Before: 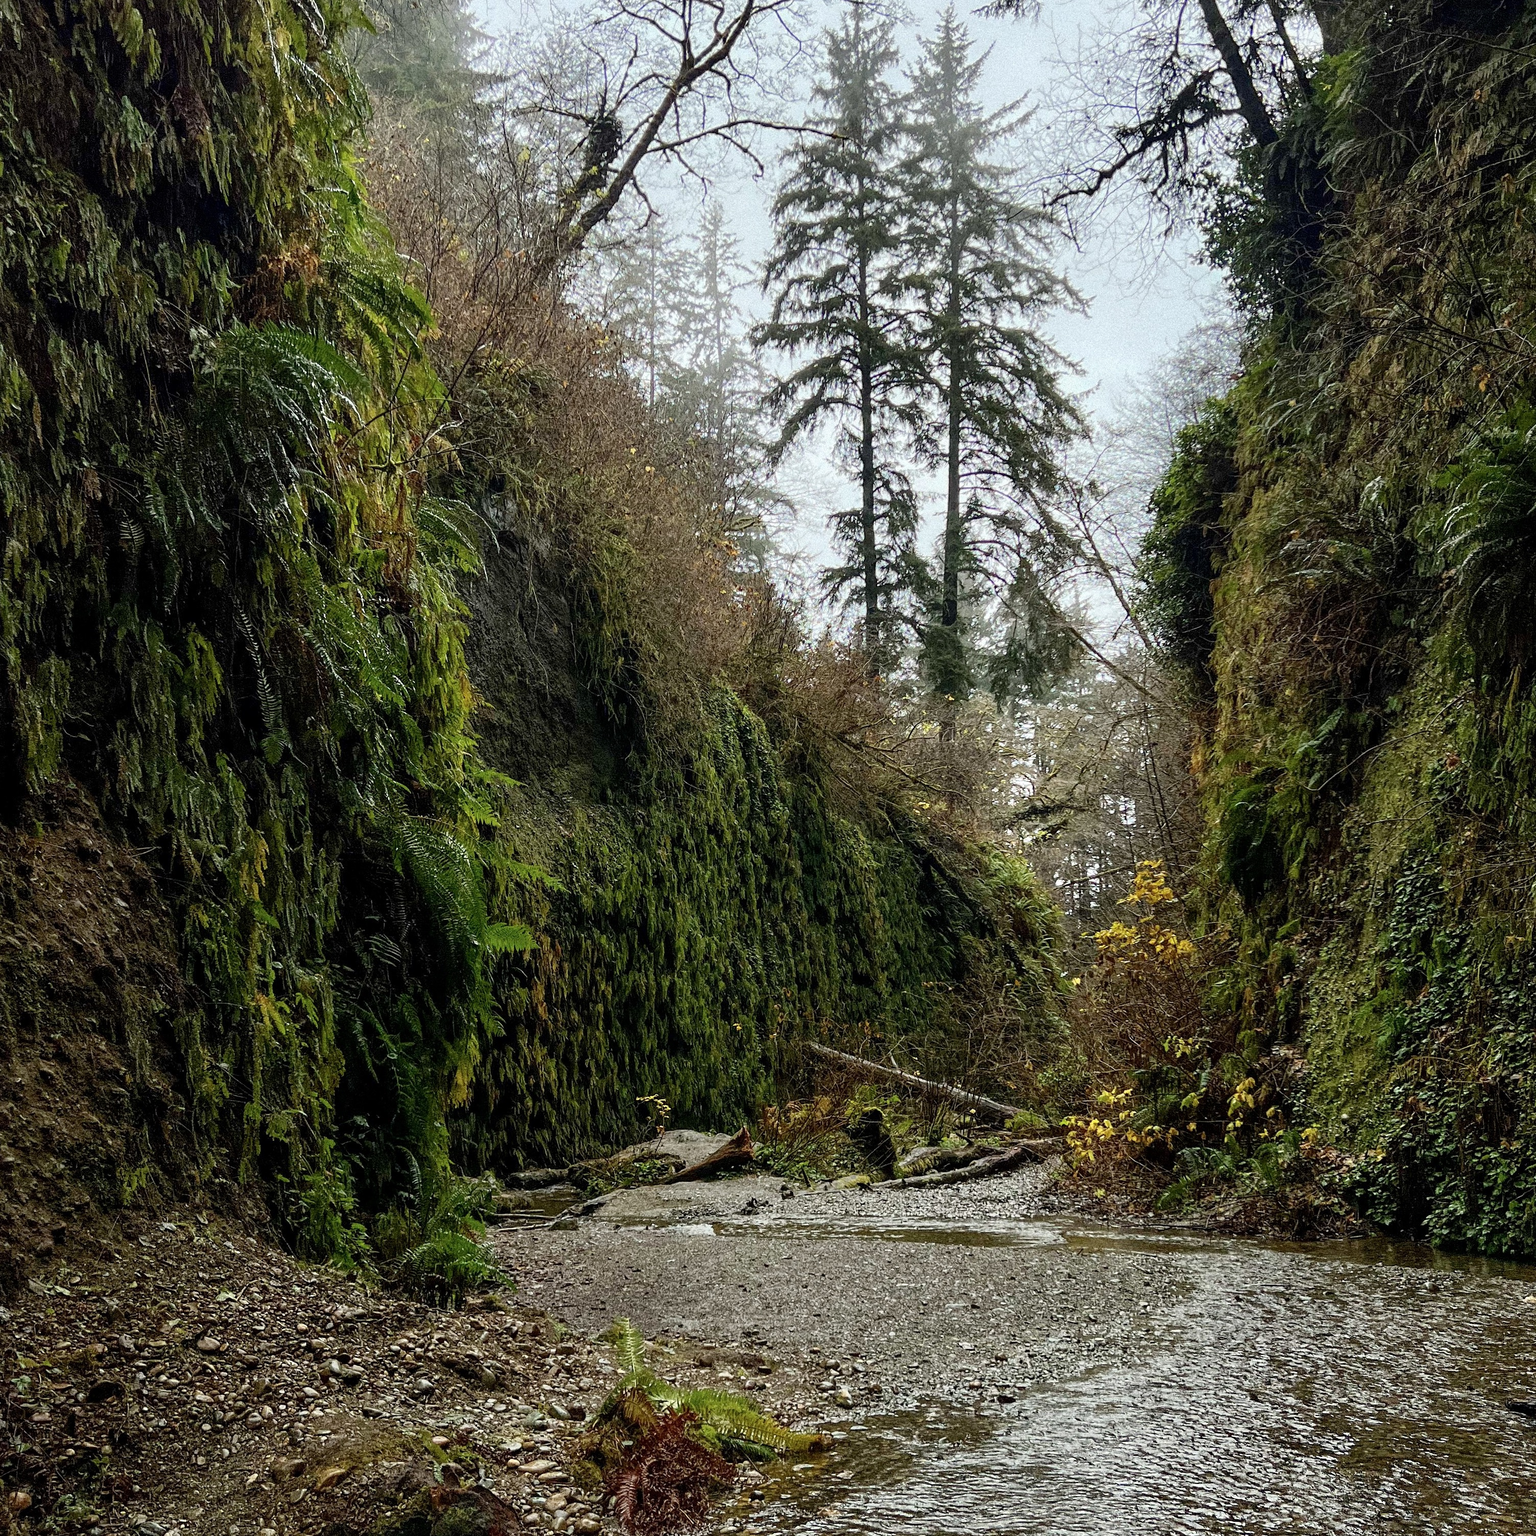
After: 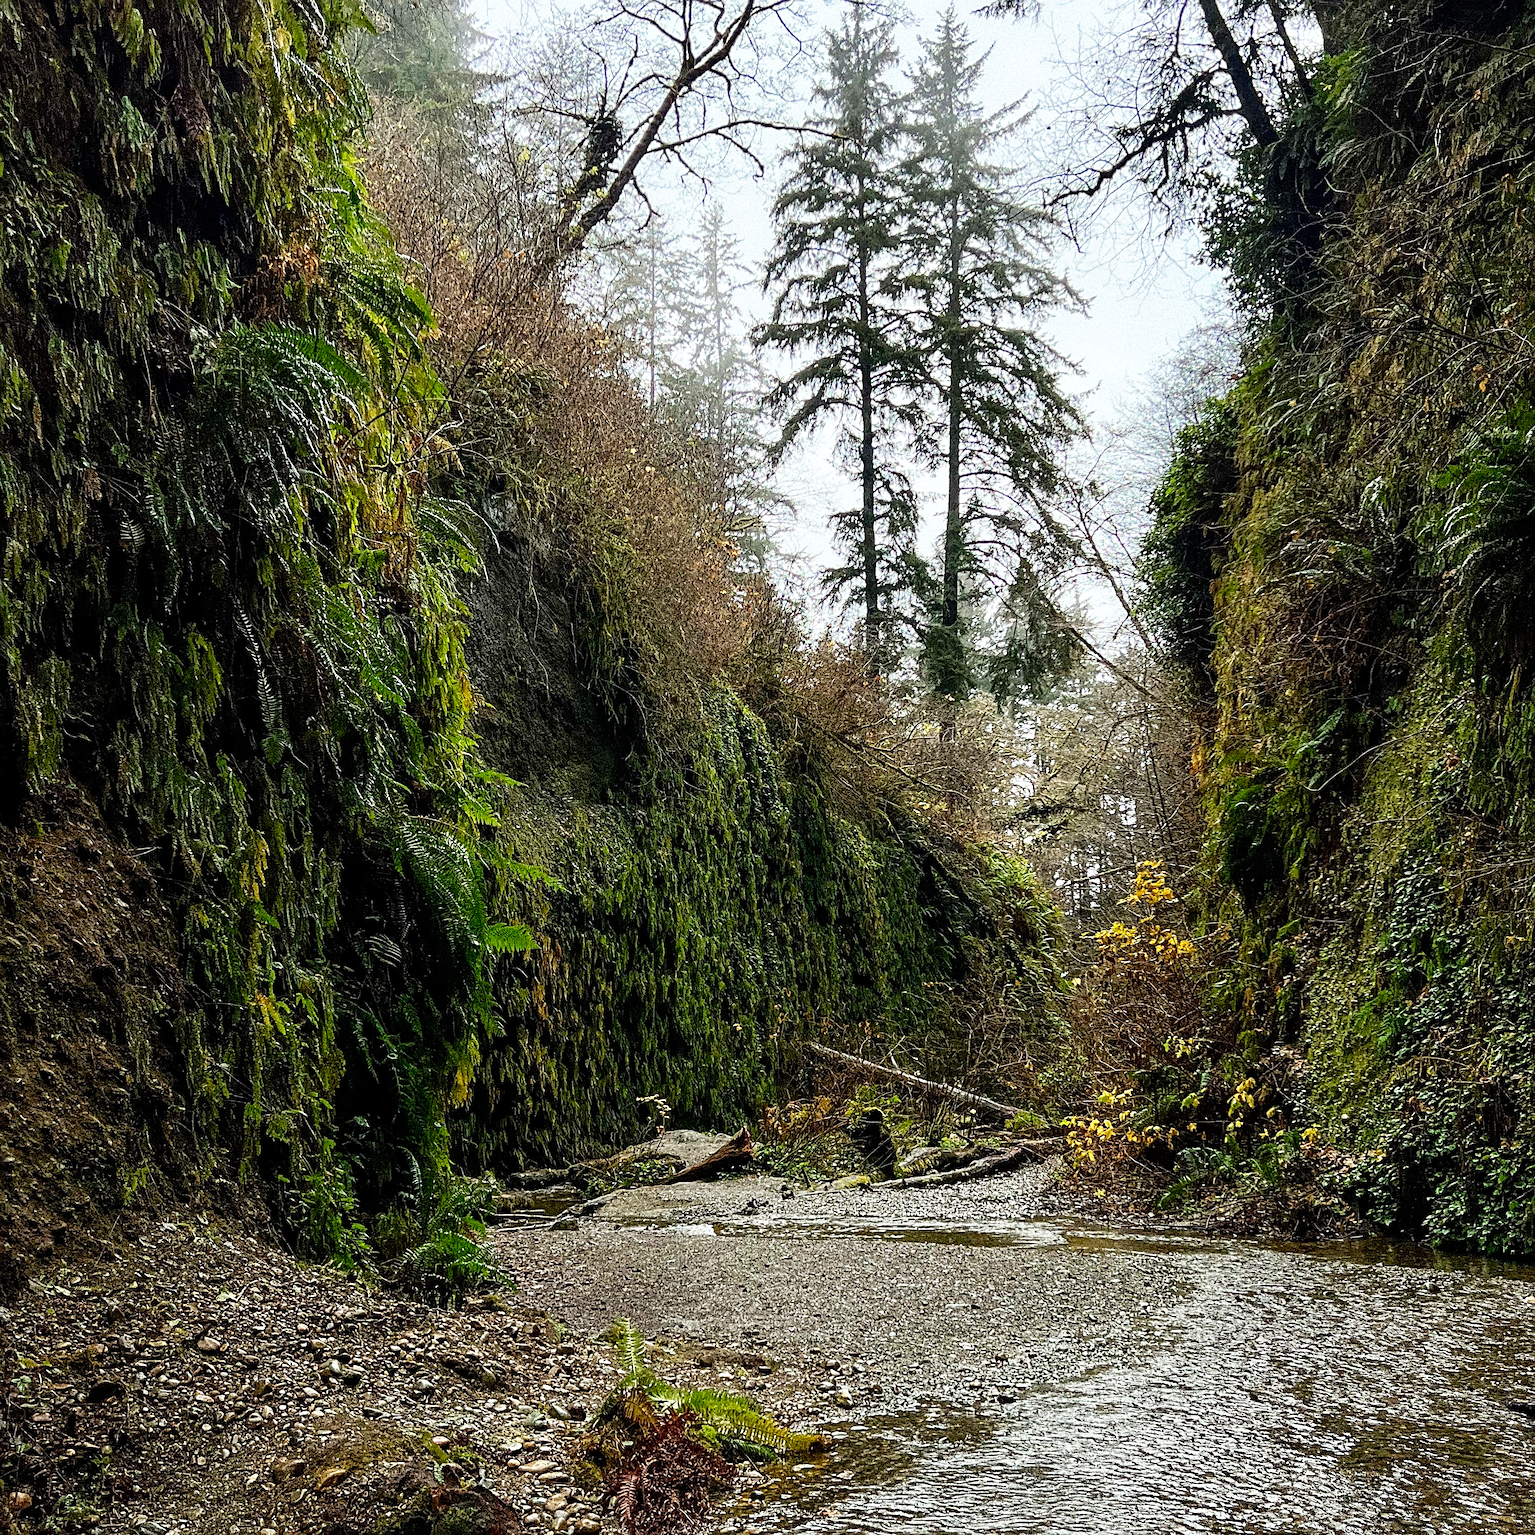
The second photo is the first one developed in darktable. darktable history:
tone curve: curves: ch0 [(0, 0) (0.003, 0.001) (0.011, 0.005) (0.025, 0.011) (0.044, 0.02) (0.069, 0.031) (0.1, 0.045) (0.136, 0.078) (0.177, 0.124) (0.224, 0.18) (0.277, 0.245) (0.335, 0.315) (0.399, 0.393) (0.468, 0.477) (0.543, 0.569) (0.623, 0.666) (0.709, 0.771) (0.801, 0.871) (0.898, 0.965) (1, 1)], preserve colors none
sharpen: radius 3.119
color zones: curves: ch1 [(0, 0.469) (0.001, 0.469) (0.12, 0.446) (0.248, 0.469) (0.5, 0.5) (0.748, 0.5) (0.999, 0.469) (1, 0.469)]
exposure: exposure 0.131 EV, compensate highlight preservation false
